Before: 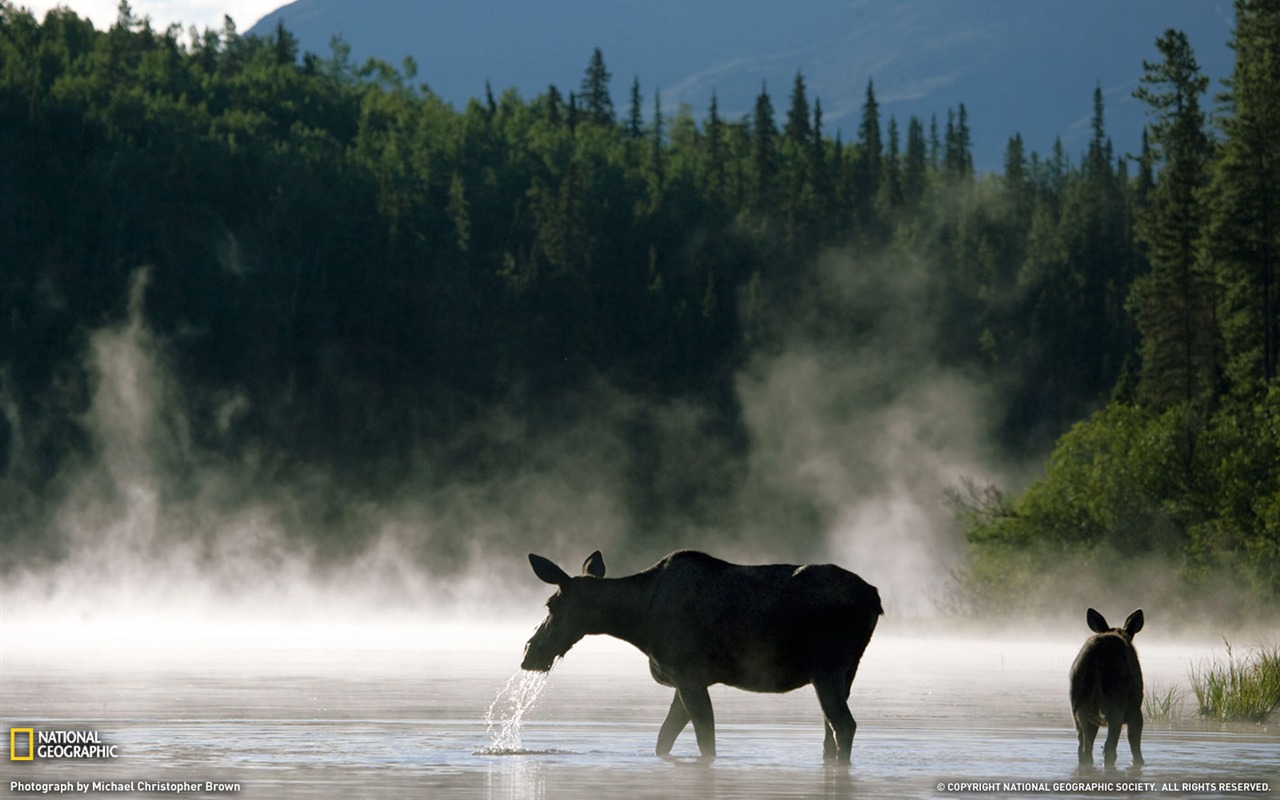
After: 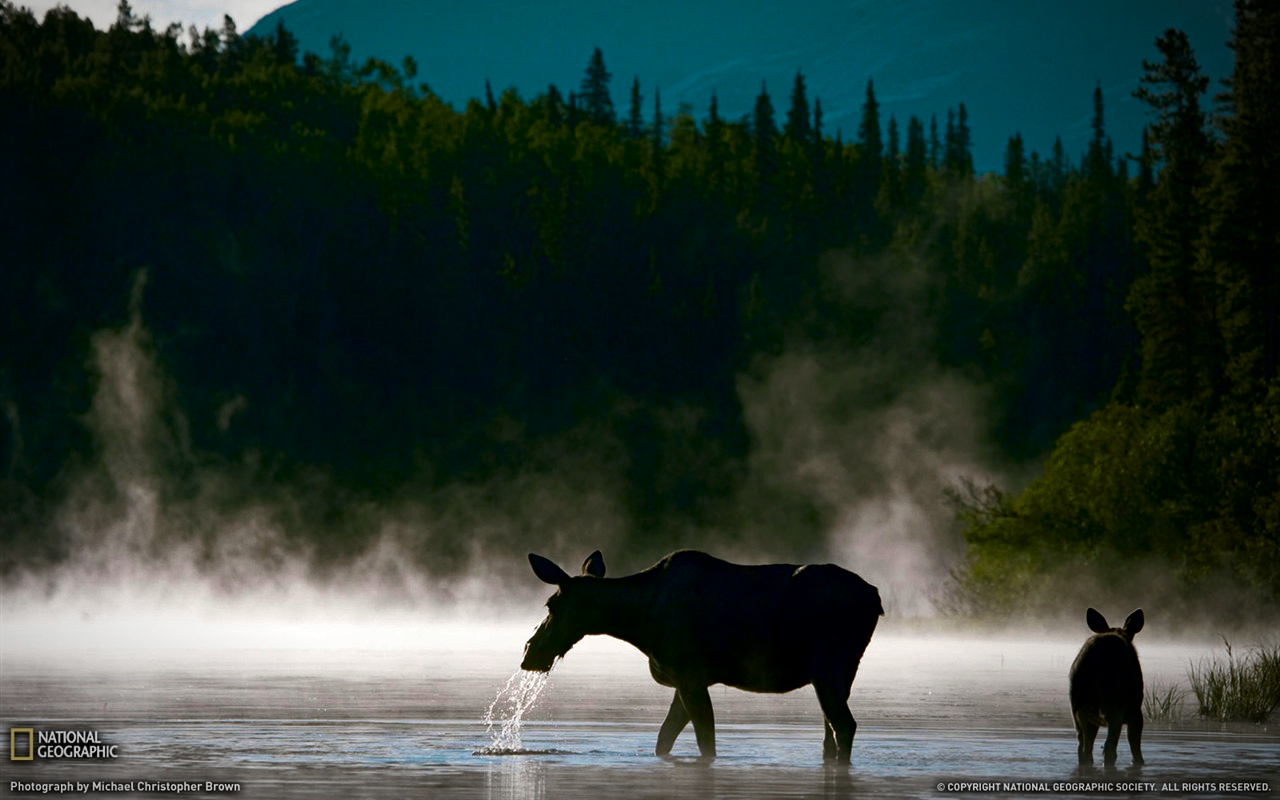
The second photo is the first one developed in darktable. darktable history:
haze removal: strength 0.299, distance 0.253, adaptive false
vignetting: center (-0.033, -0.042), automatic ratio true
color zones: curves: ch0 [(0.254, 0.492) (0.724, 0.62)]; ch1 [(0.25, 0.528) (0.719, 0.796)]; ch2 [(0, 0.472) (0.25, 0.5) (0.73, 0.184)]
contrast brightness saturation: contrast 0.099, brightness -0.264, saturation 0.14
